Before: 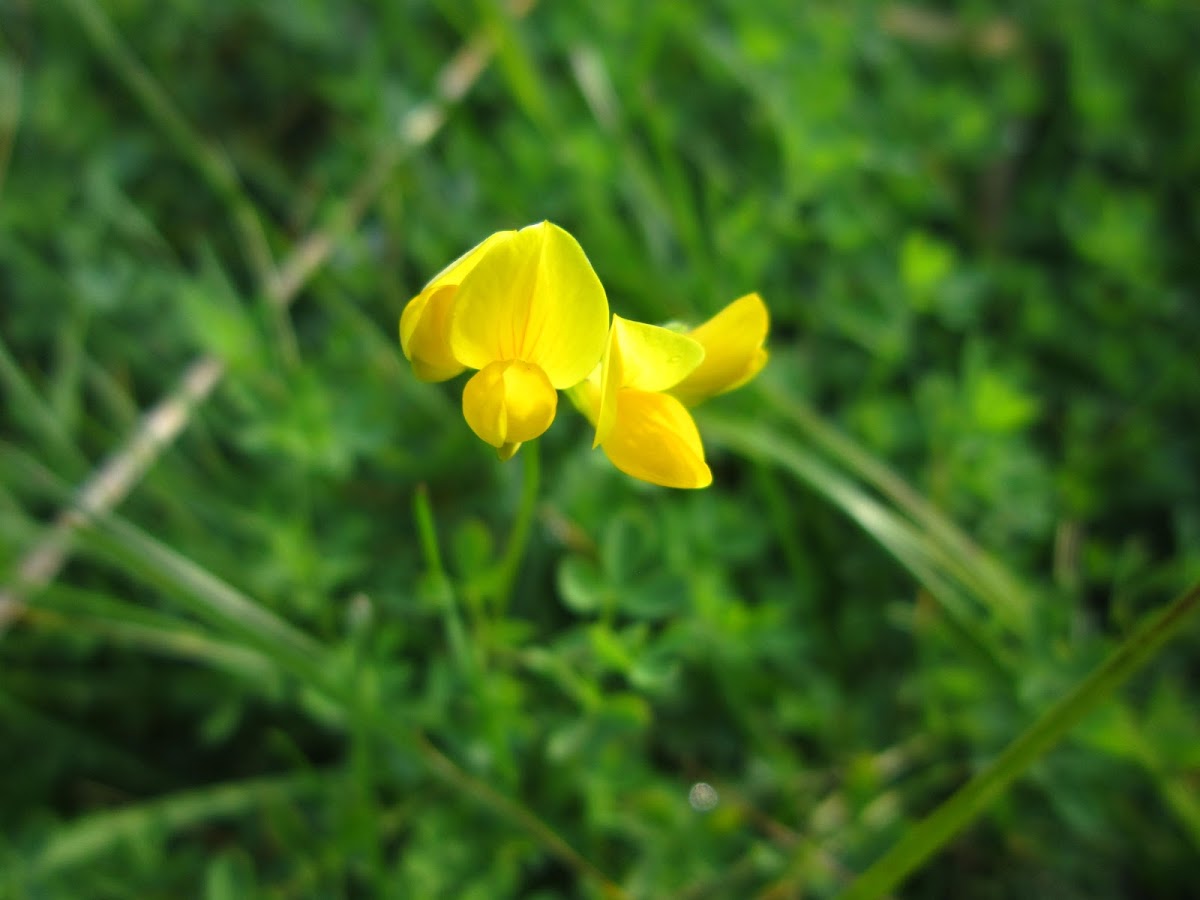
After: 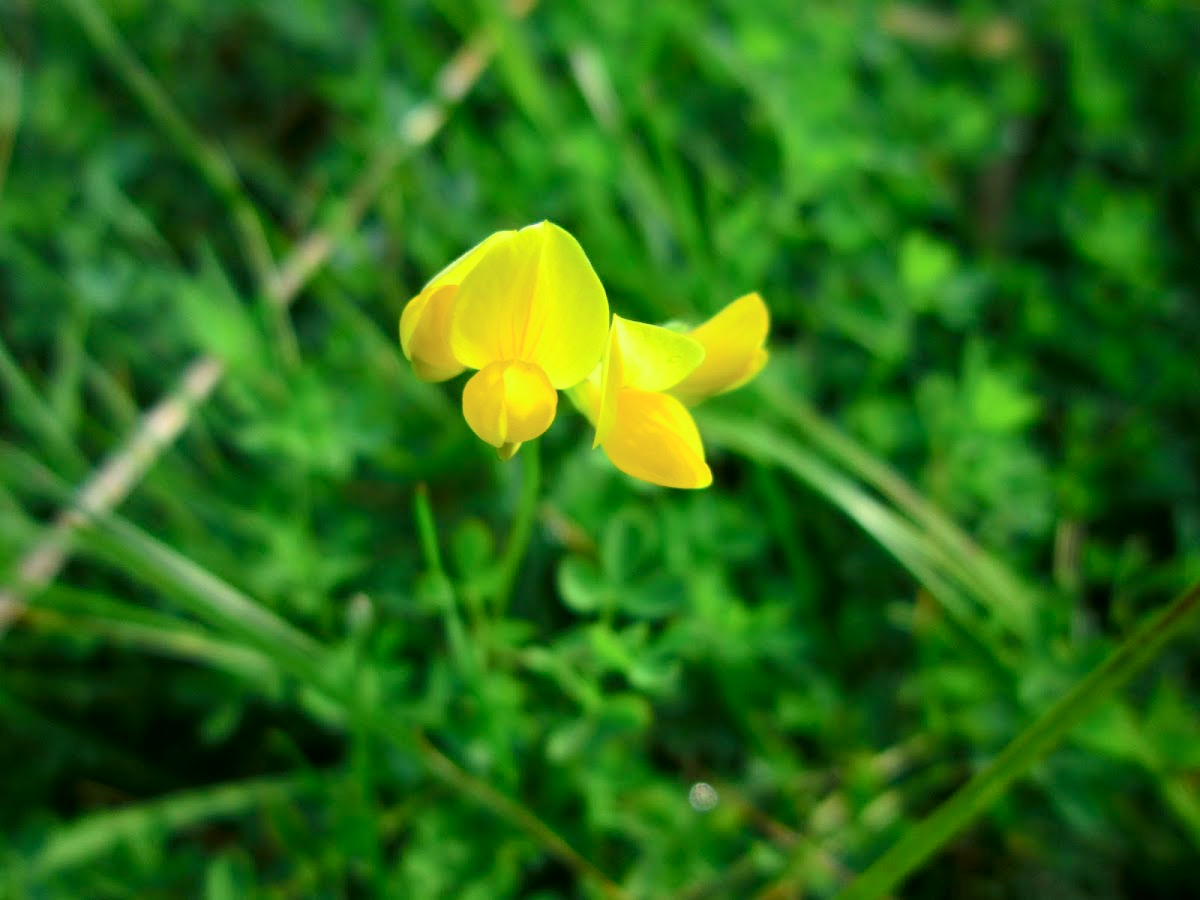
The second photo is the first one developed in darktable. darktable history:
tone curve: curves: ch0 [(0, 0.013) (0.054, 0.018) (0.205, 0.191) (0.289, 0.292) (0.39, 0.424) (0.493, 0.551) (0.666, 0.743) (0.795, 0.841) (1, 0.998)]; ch1 [(0, 0) (0.385, 0.343) (0.439, 0.415) (0.494, 0.495) (0.501, 0.501) (0.51, 0.509) (0.548, 0.554) (0.586, 0.614) (0.66, 0.706) (0.783, 0.804) (1, 1)]; ch2 [(0, 0) (0.304, 0.31) (0.403, 0.399) (0.441, 0.428) (0.47, 0.469) (0.498, 0.496) (0.524, 0.538) (0.566, 0.579) (0.633, 0.665) (0.7, 0.711) (1, 1)], color space Lab, independent channels, preserve colors none
white balance: red 0.978, blue 0.999
